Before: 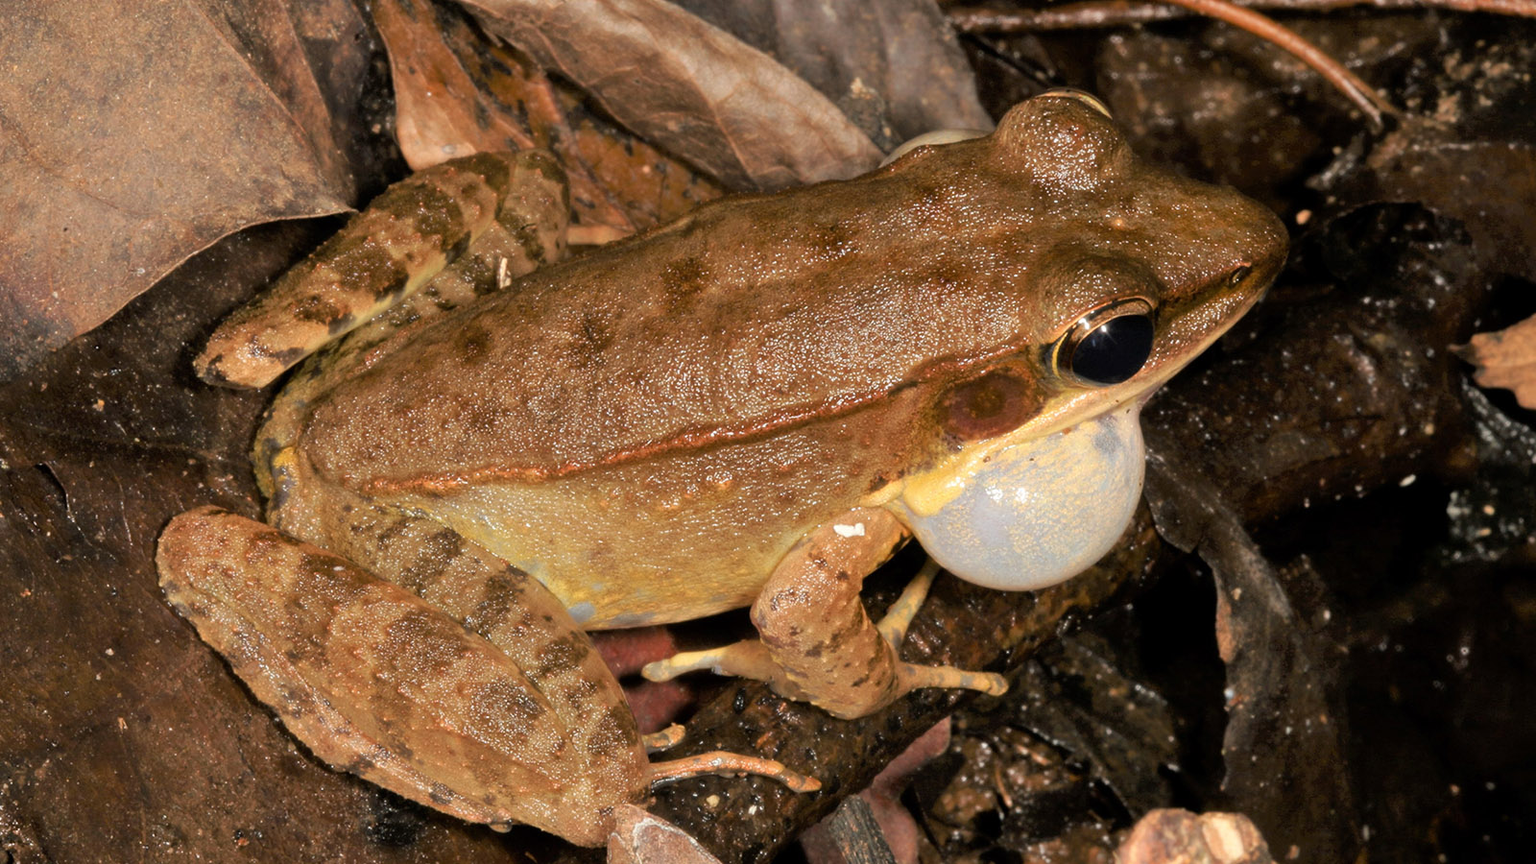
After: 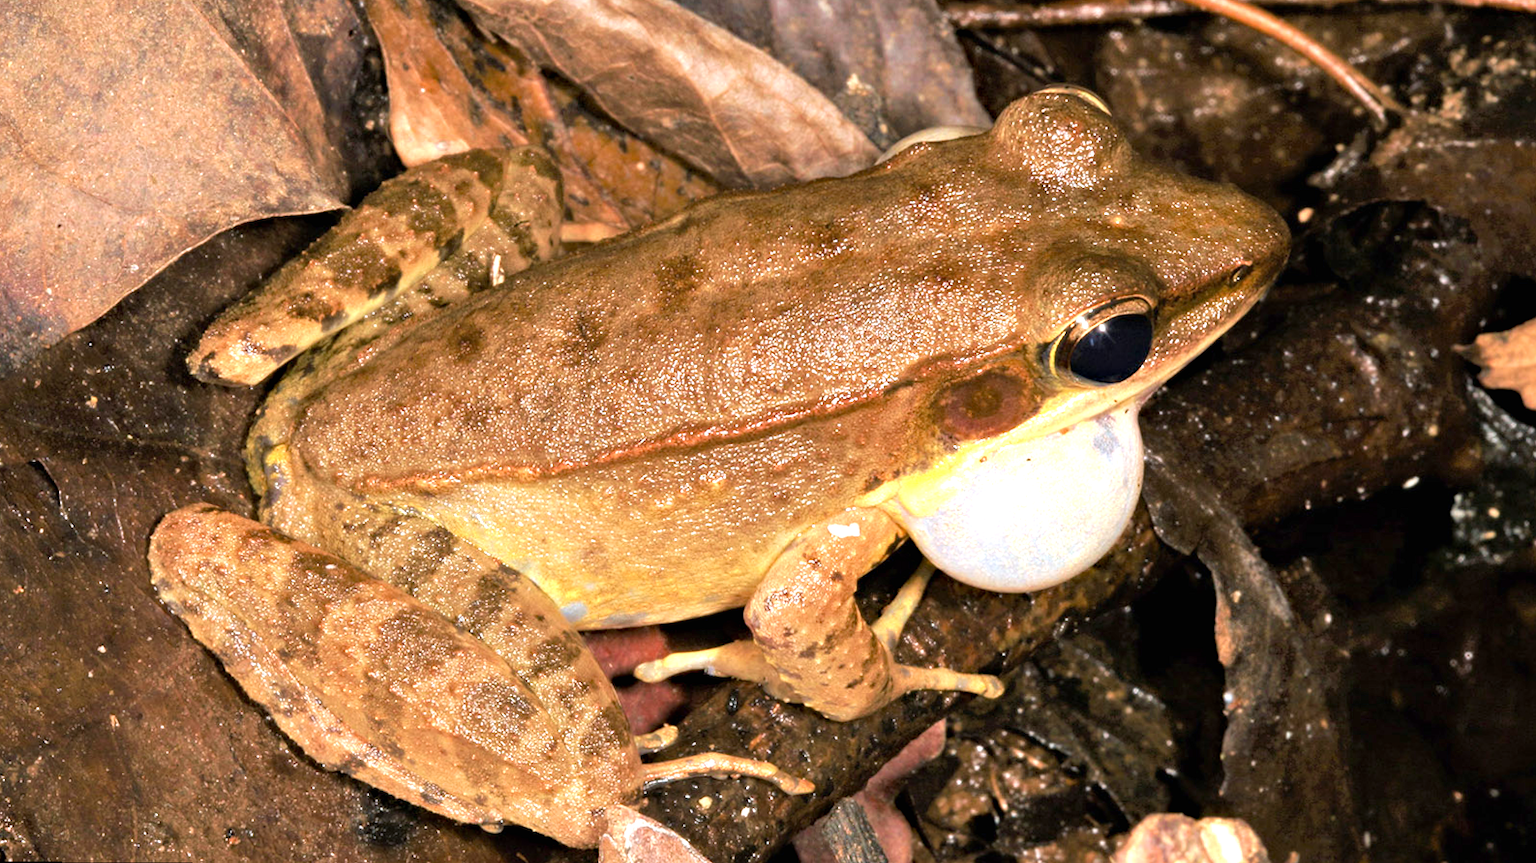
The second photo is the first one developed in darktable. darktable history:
exposure: black level correction 0, exposure 1 EV, compensate highlight preservation false
haze removal: compatibility mode true, adaptive false
velvia: strength 21.76%
white balance: red 0.984, blue 1.059
rotate and perspective: rotation 0.192°, lens shift (horizontal) -0.015, crop left 0.005, crop right 0.996, crop top 0.006, crop bottom 0.99
